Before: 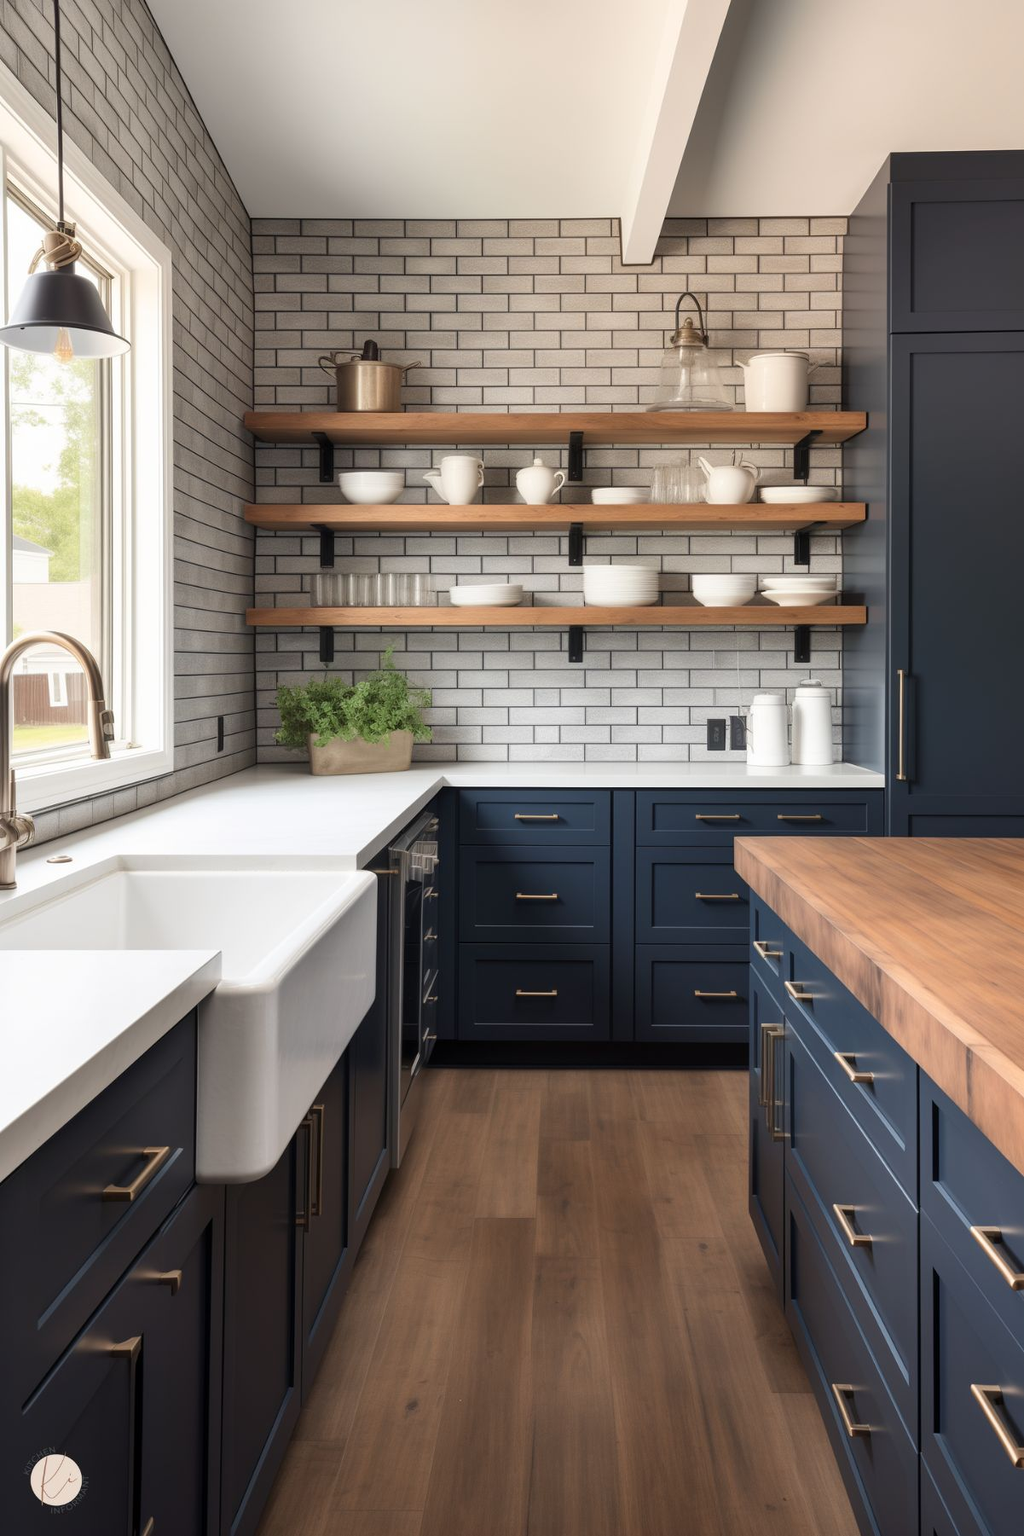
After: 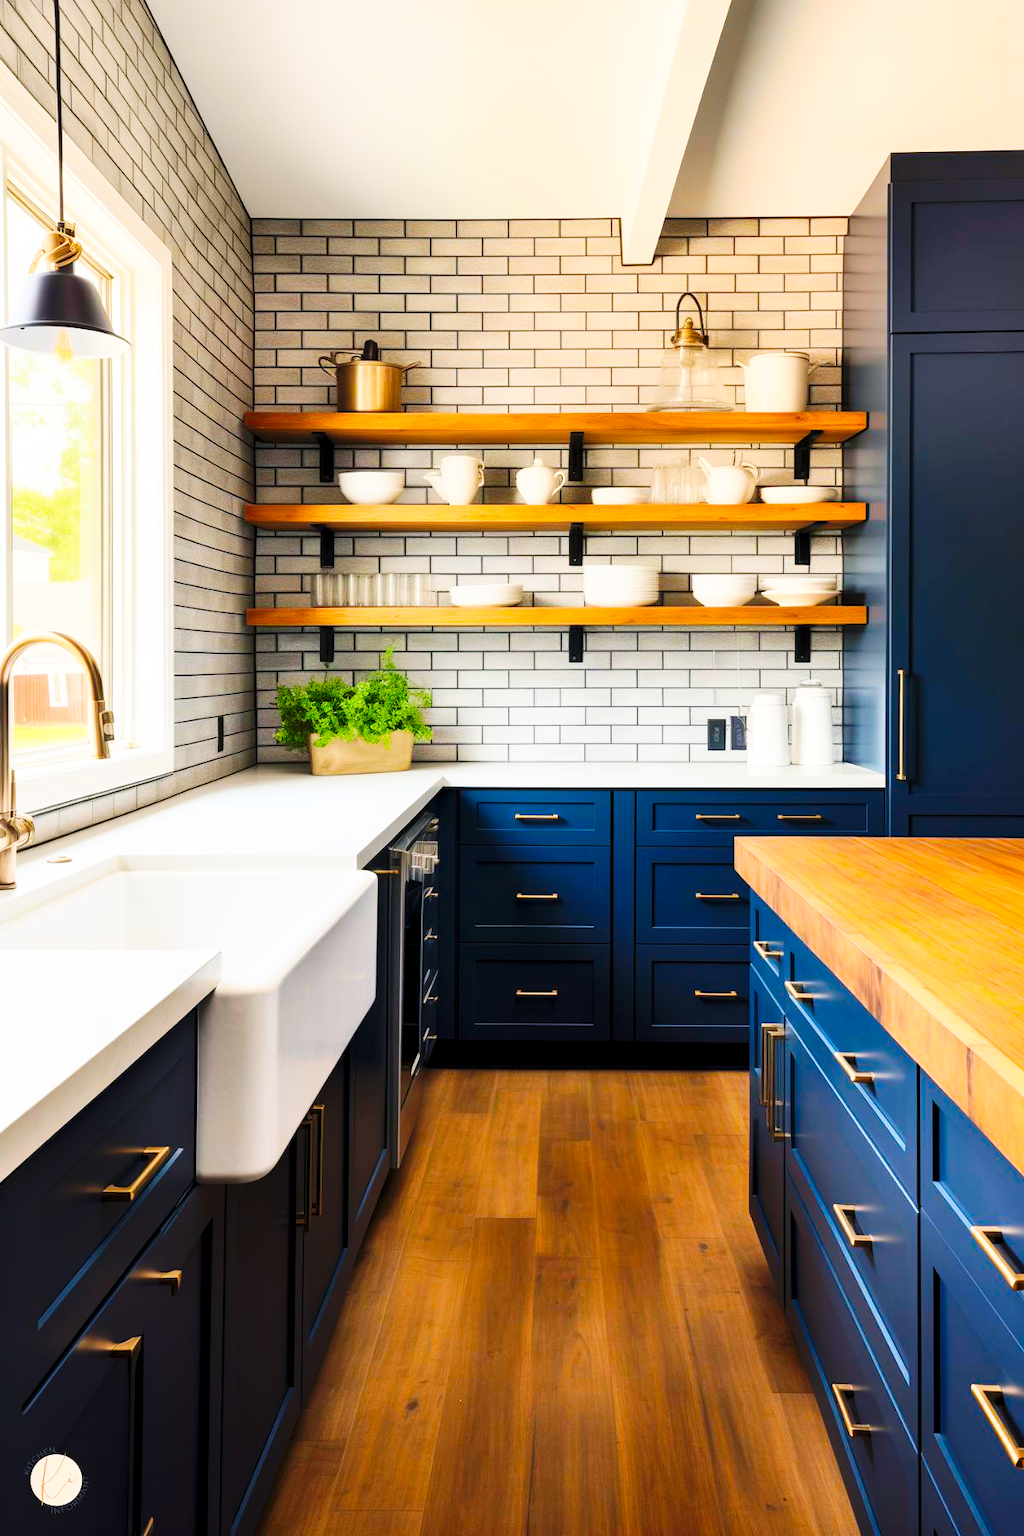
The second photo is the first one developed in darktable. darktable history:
contrast brightness saturation: contrast 0.196, brightness 0.164, saturation 0.217
color balance rgb: shadows lift › chroma 2.037%, shadows lift › hue 221.22°, global offset › luminance -0.514%, linear chroma grading › shadows 9.376%, linear chroma grading › highlights 10.995%, linear chroma grading › global chroma 15.075%, linear chroma grading › mid-tones 14.676%, perceptual saturation grading › global saturation 19.812%, global vibrance 20%
base curve: curves: ch0 [(0, 0) (0.036, 0.025) (0.121, 0.166) (0.206, 0.329) (0.605, 0.79) (1, 1)], preserve colors none
